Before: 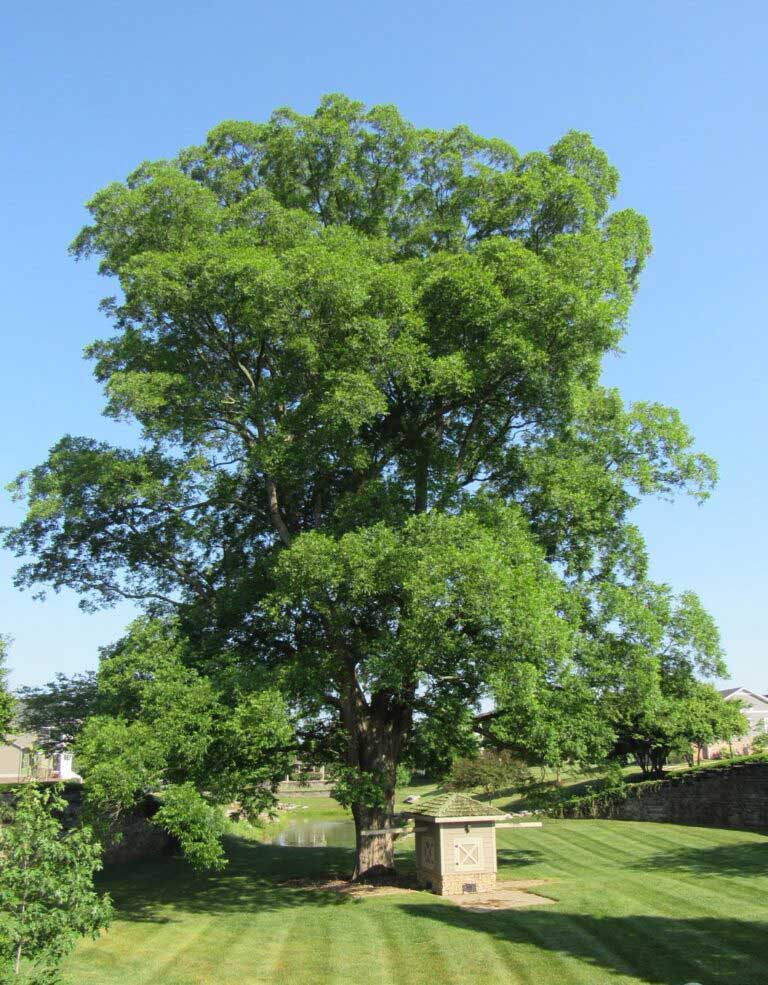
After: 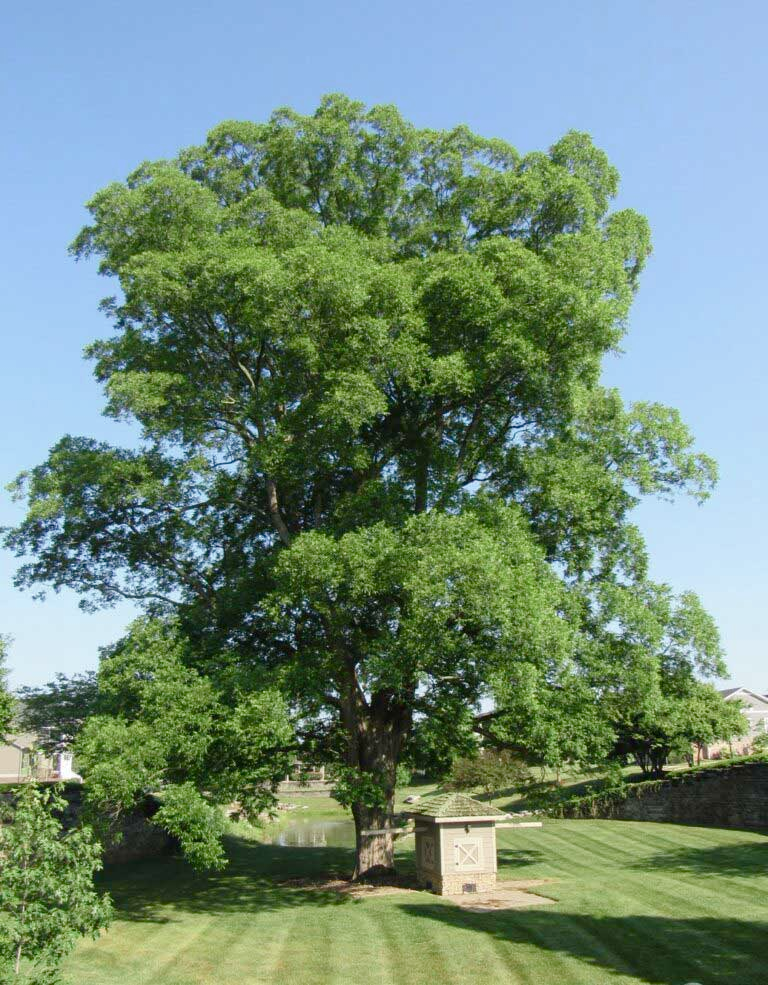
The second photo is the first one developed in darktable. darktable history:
color balance rgb: perceptual saturation grading › global saturation -10.034%, perceptual saturation grading › highlights -27.134%, perceptual saturation grading › shadows 21.896%, global vibrance 25.175%
